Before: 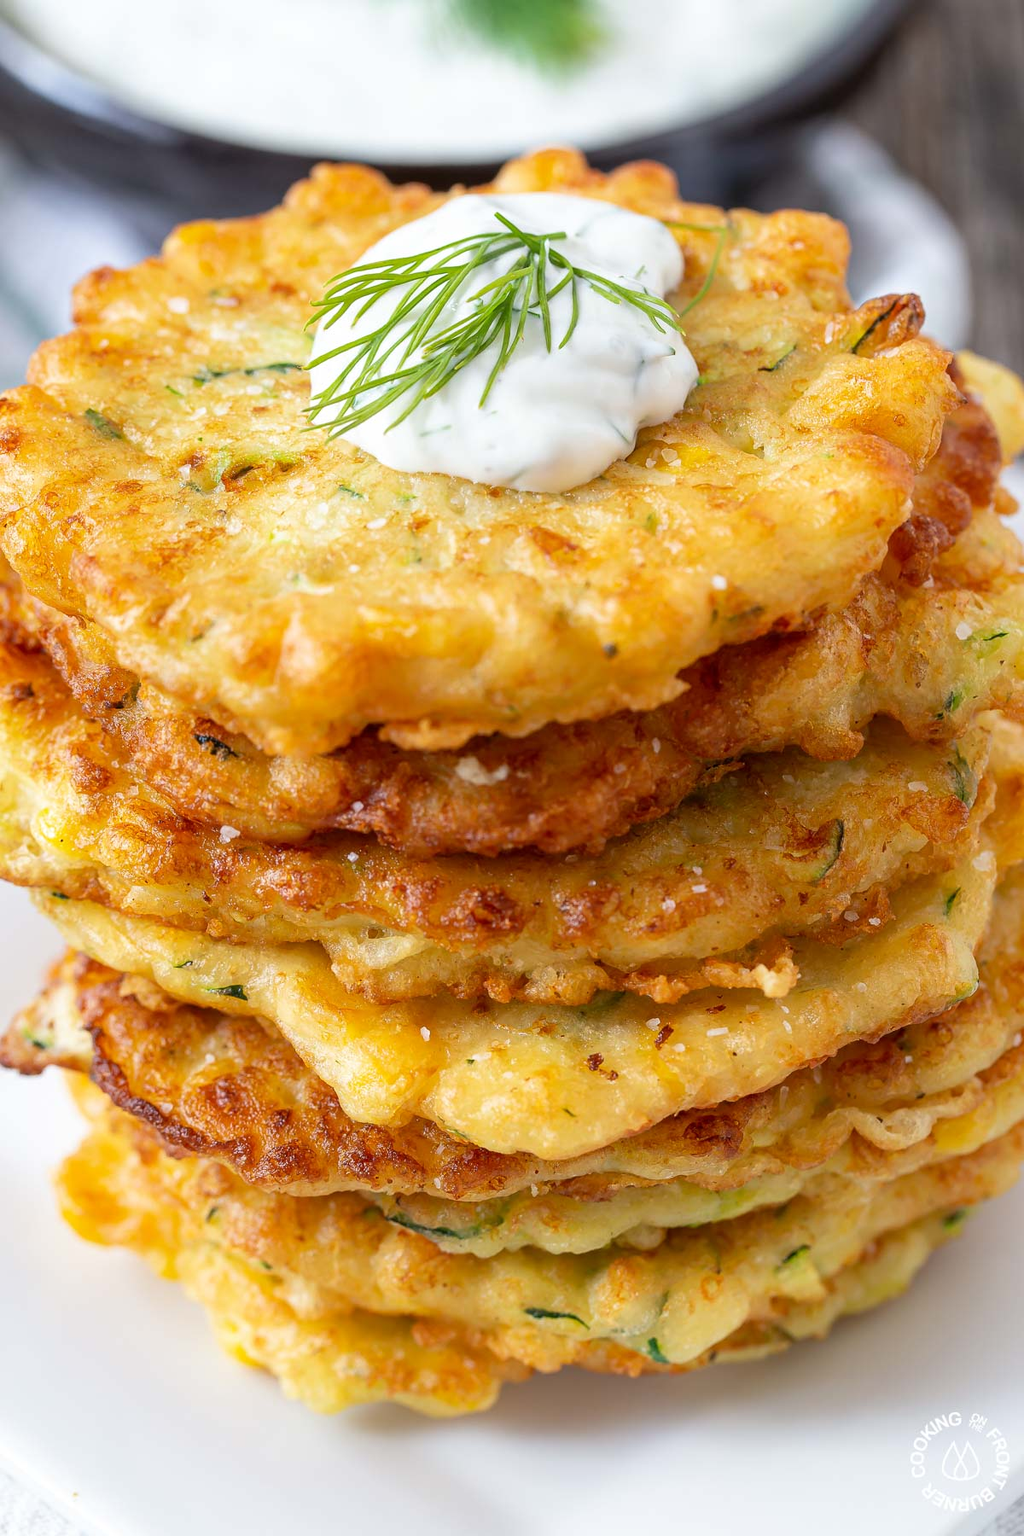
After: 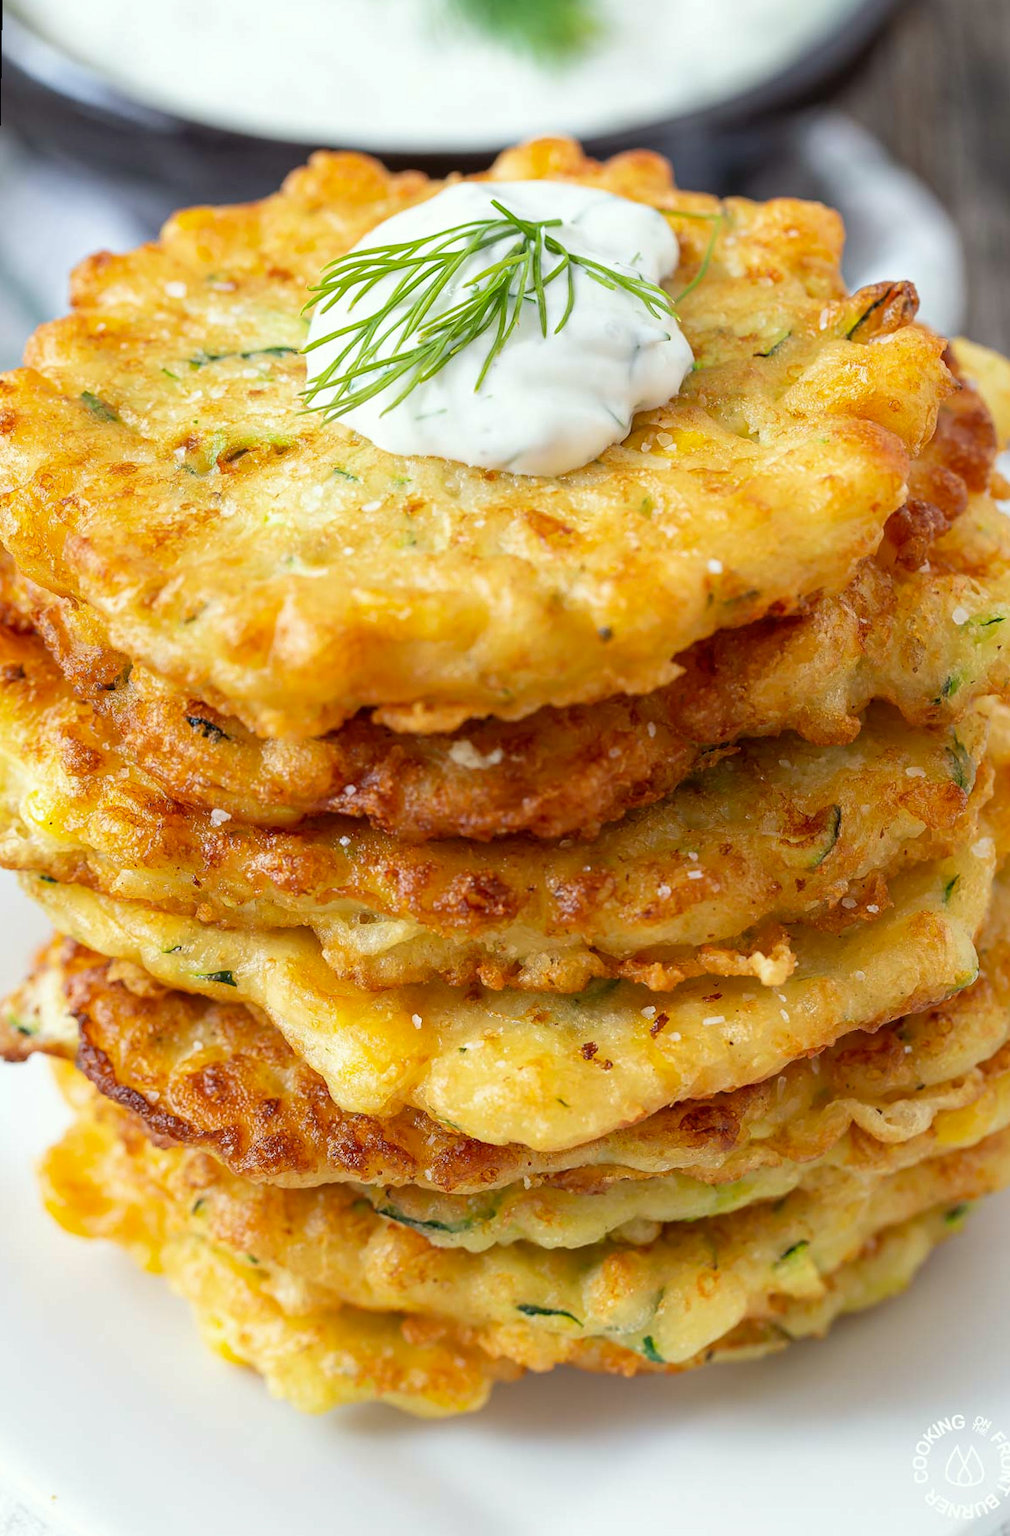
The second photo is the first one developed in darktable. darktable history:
rotate and perspective: rotation 0.226°, lens shift (vertical) -0.042, crop left 0.023, crop right 0.982, crop top 0.006, crop bottom 0.994
color correction: highlights a* -2.68, highlights b* 2.57
